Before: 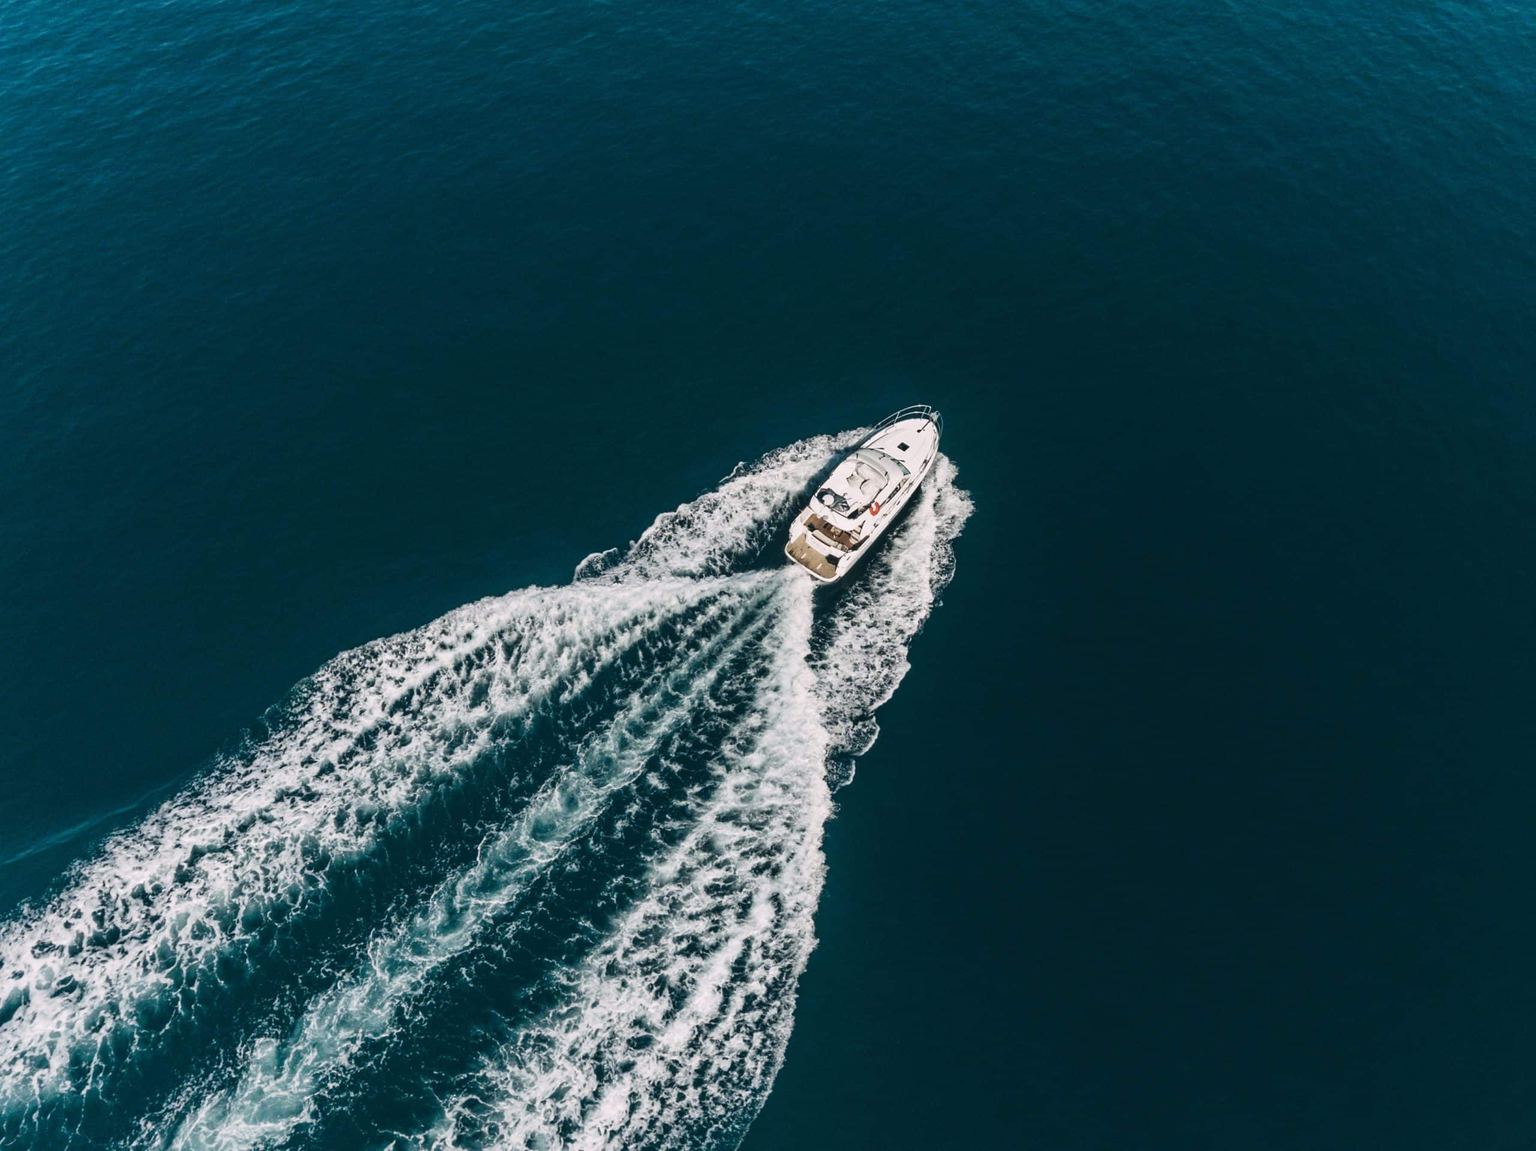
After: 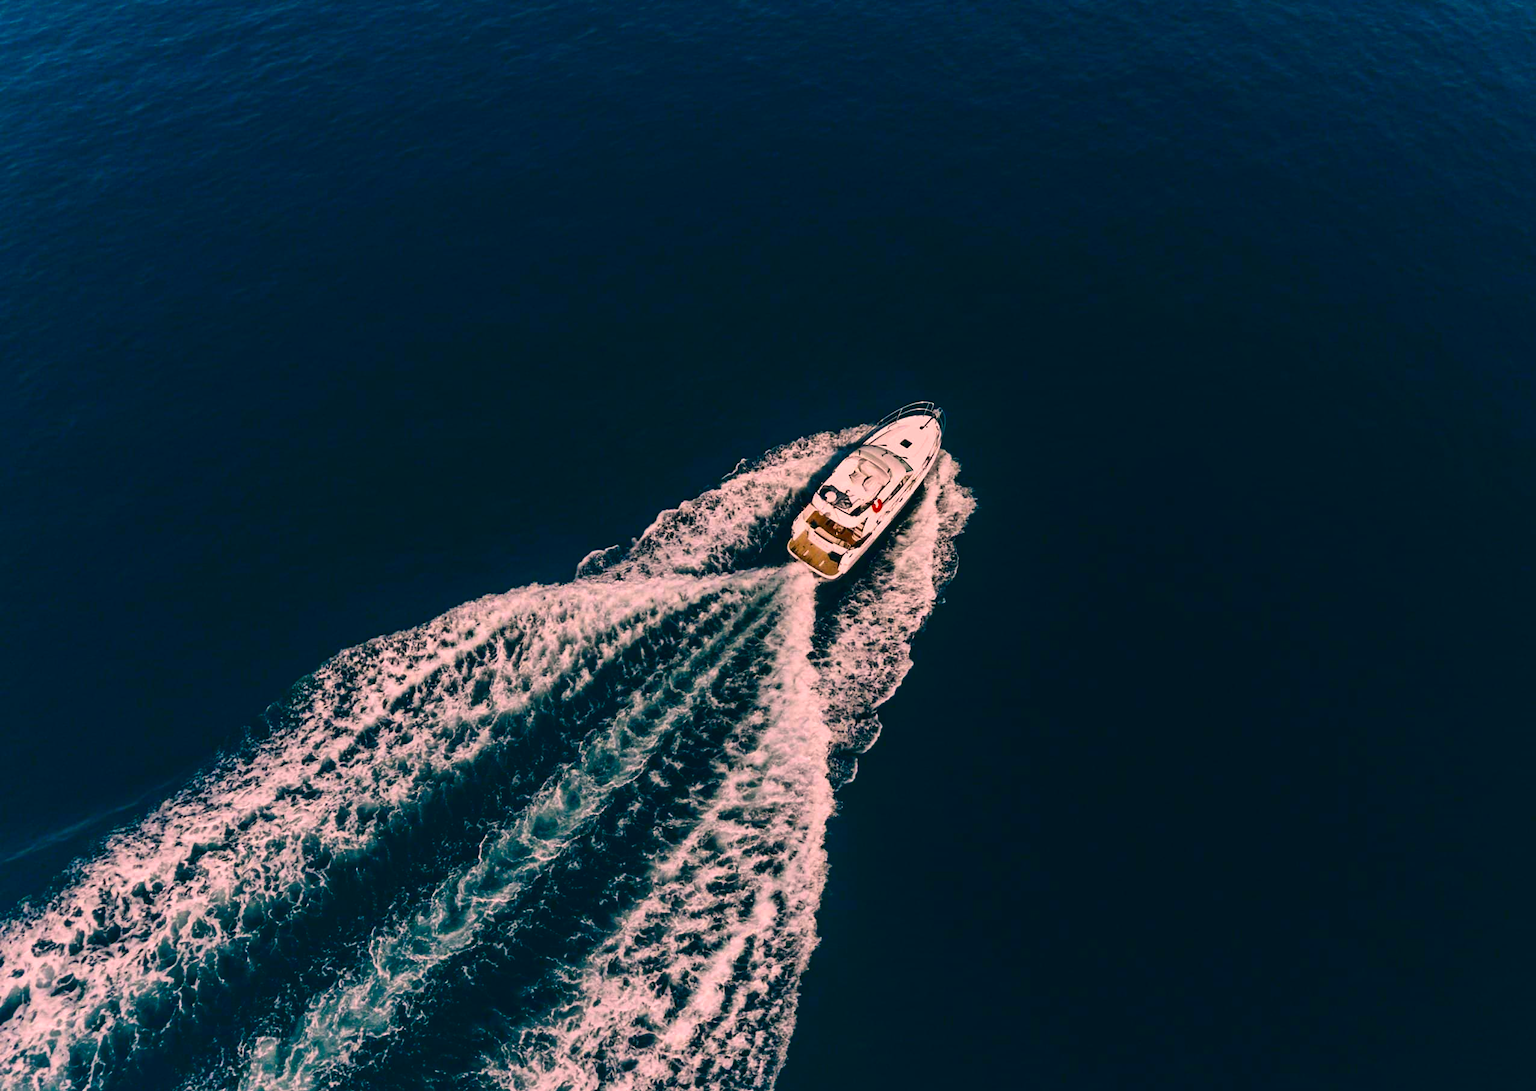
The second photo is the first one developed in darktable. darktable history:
crop: top 0.43%, right 0.257%, bottom 5.002%
color balance rgb: highlights gain › chroma 4.54%, highlights gain › hue 34.35°, global offset › hue 170.03°, linear chroma grading › global chroma 15.594%, perceptual saturation grading › global saturation 31.066%
contrast brightness saturation: brightness -0.246, saturation 0.204
exposure: exposure 0.083 EV, compensate exposure bias true, compensate highlight preservation false
